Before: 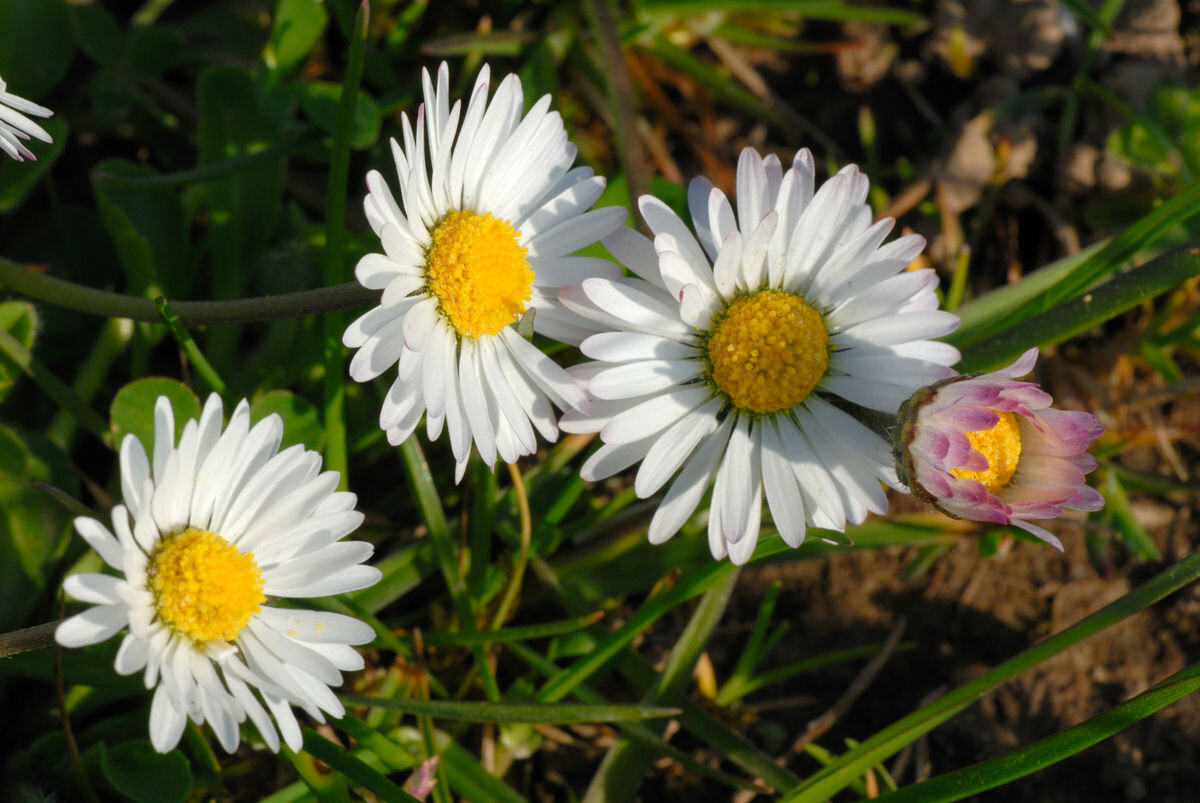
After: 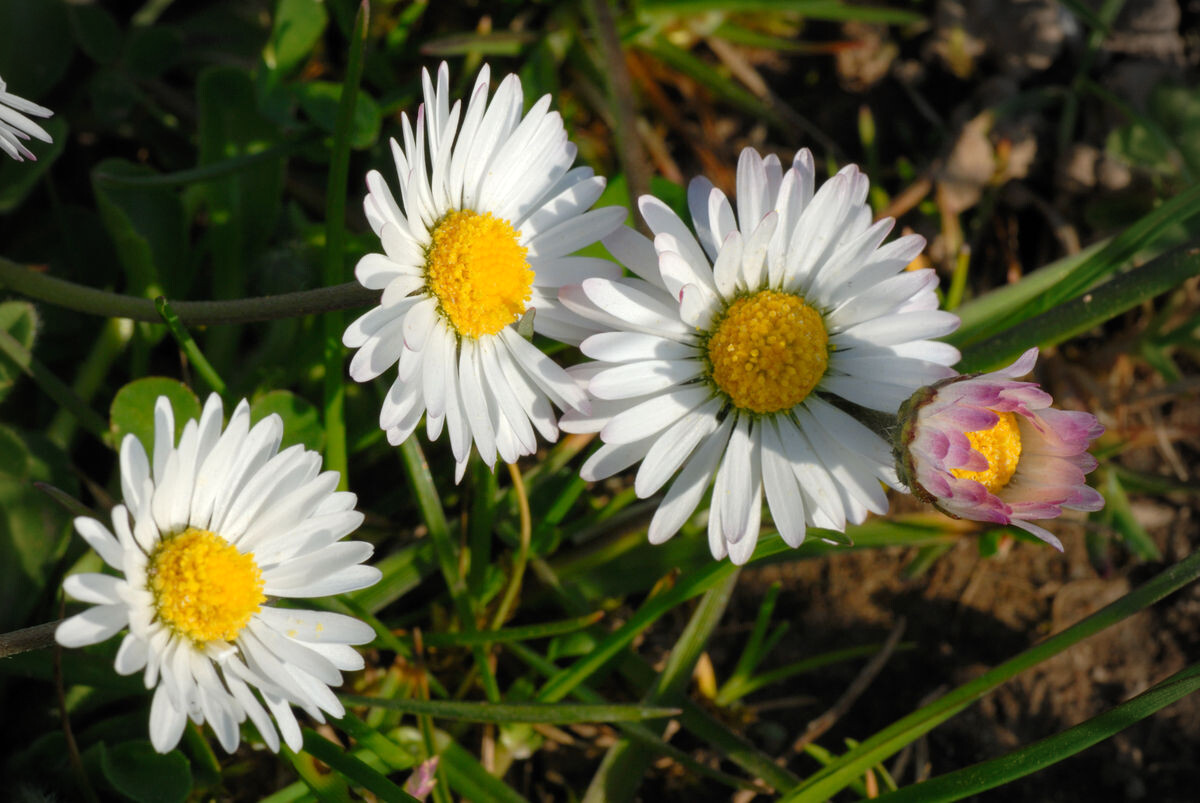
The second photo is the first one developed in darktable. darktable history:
exposure: exposure 0.027 EV, compensate exposure bias true, compensate highlight preservation false
vignetting: center (-0.036, 0.141)
